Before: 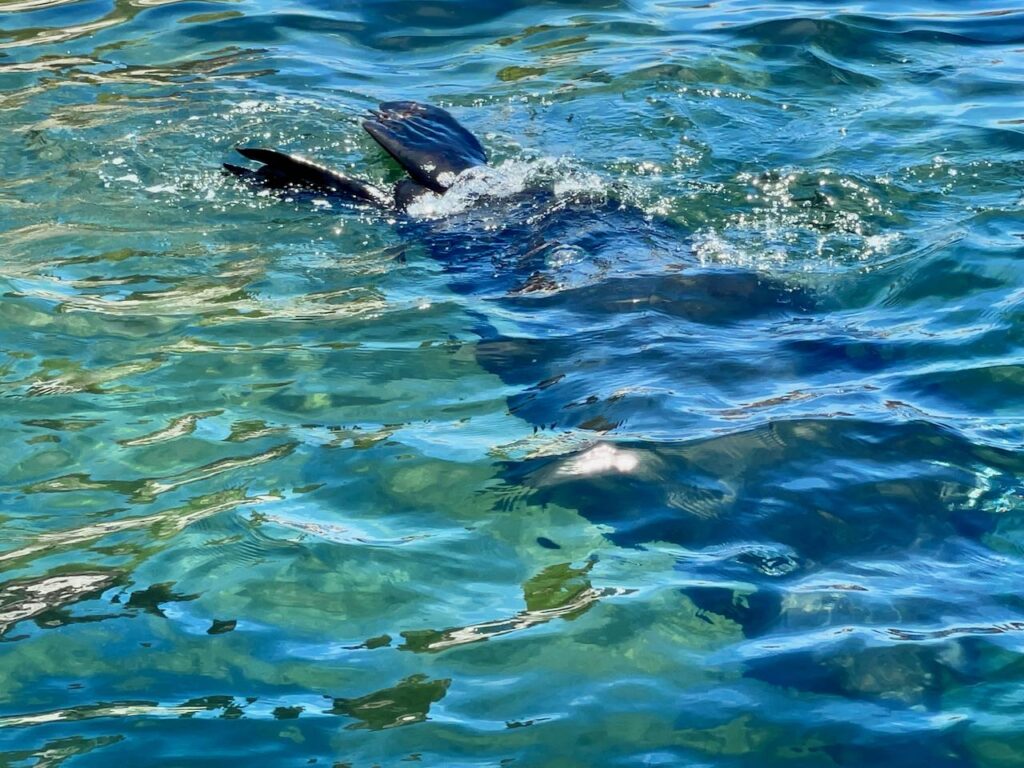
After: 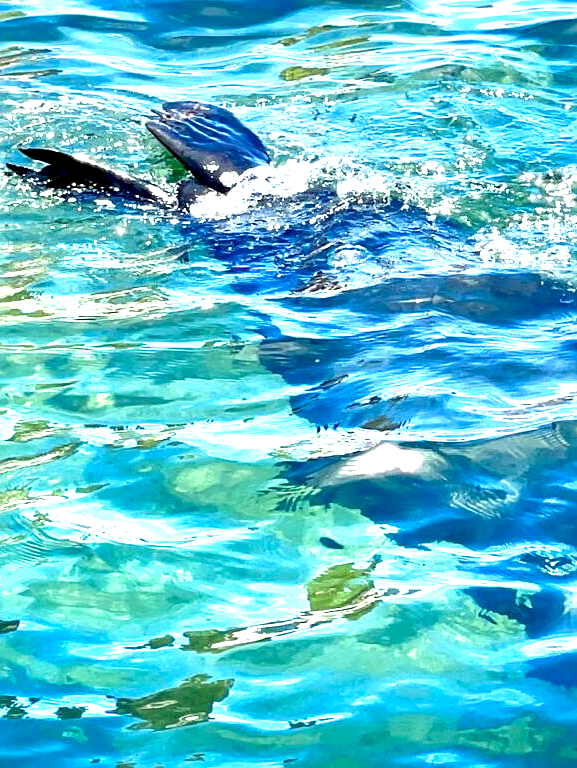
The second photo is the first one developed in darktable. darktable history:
exposure: black level correction 0, exposure 1.522 EV, compensate exposure bias true, compensate highlight preservation false
velvia: strength 6.67%
crop: left 21.25%, right 22.376%
tone equalizer: mask exposure compensation -0.494 EV
sharpen: on, module defaults
